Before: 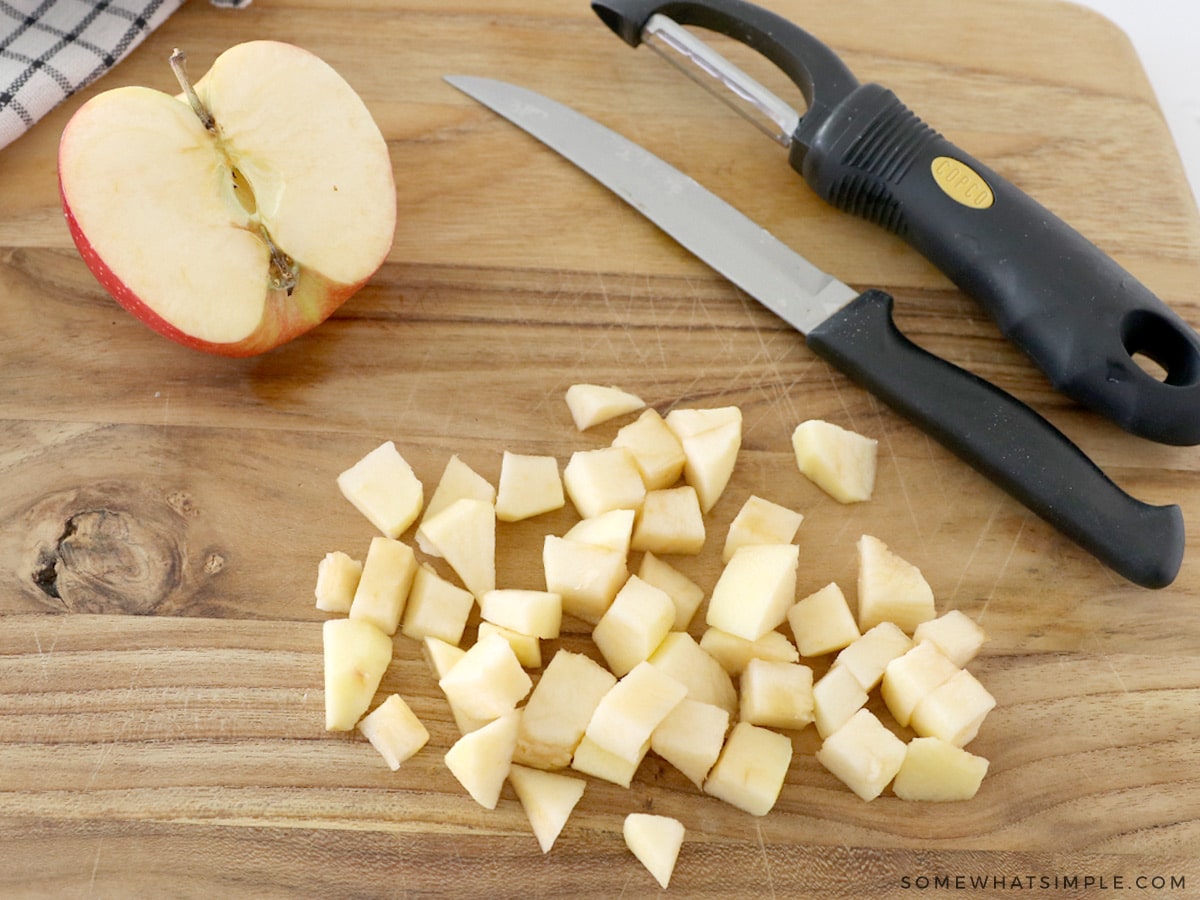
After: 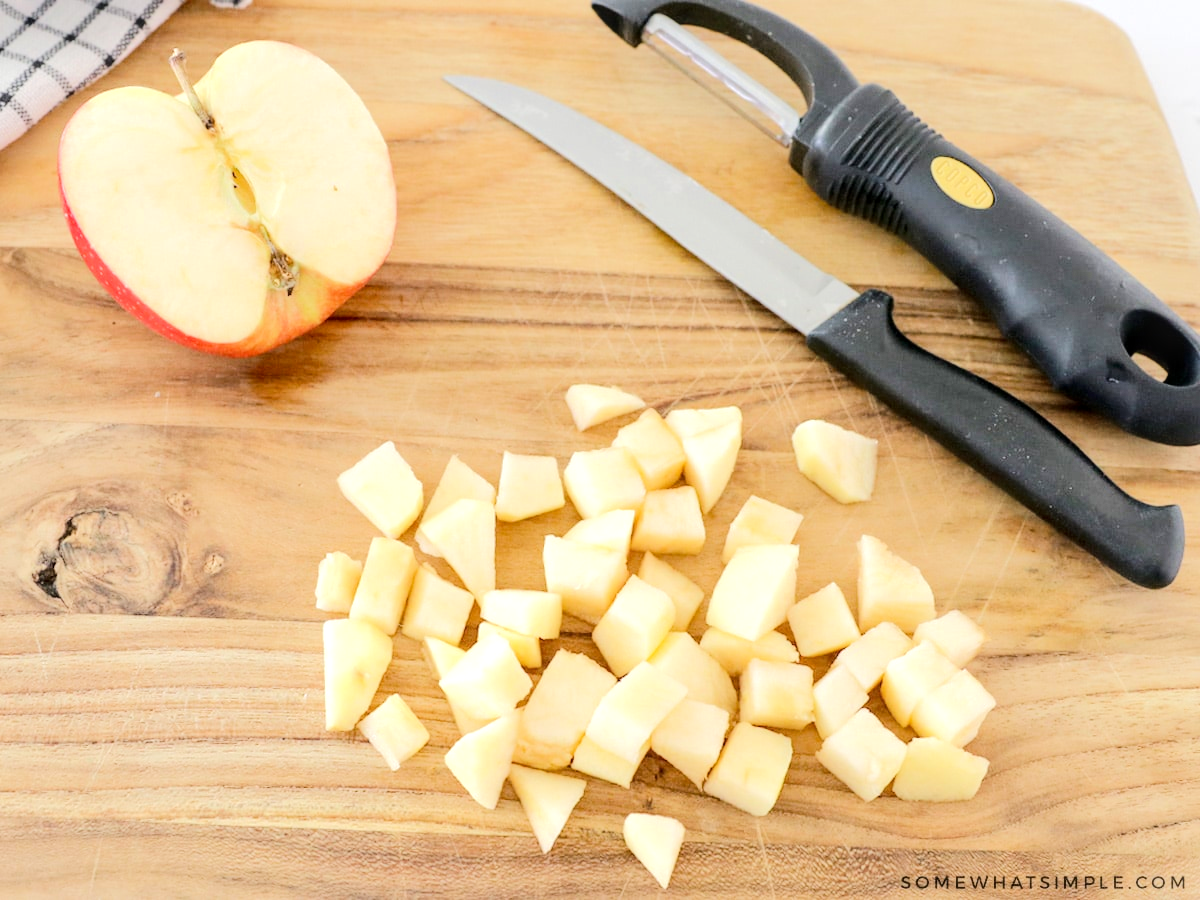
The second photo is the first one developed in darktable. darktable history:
local contrast: on, module defaults
tone equalizer: -7 EV 0.154 EV, -6 EV 0.622 EV, -5 EV 1.12 EV, -4 EV 1.35 EV, -3 EV 1.12 EV, -2 EV 0.6 EV, -1 EV 0.154 EV, edges refinement/feathering 500, mask exposure compensation -1.57 EV, preserve details no
